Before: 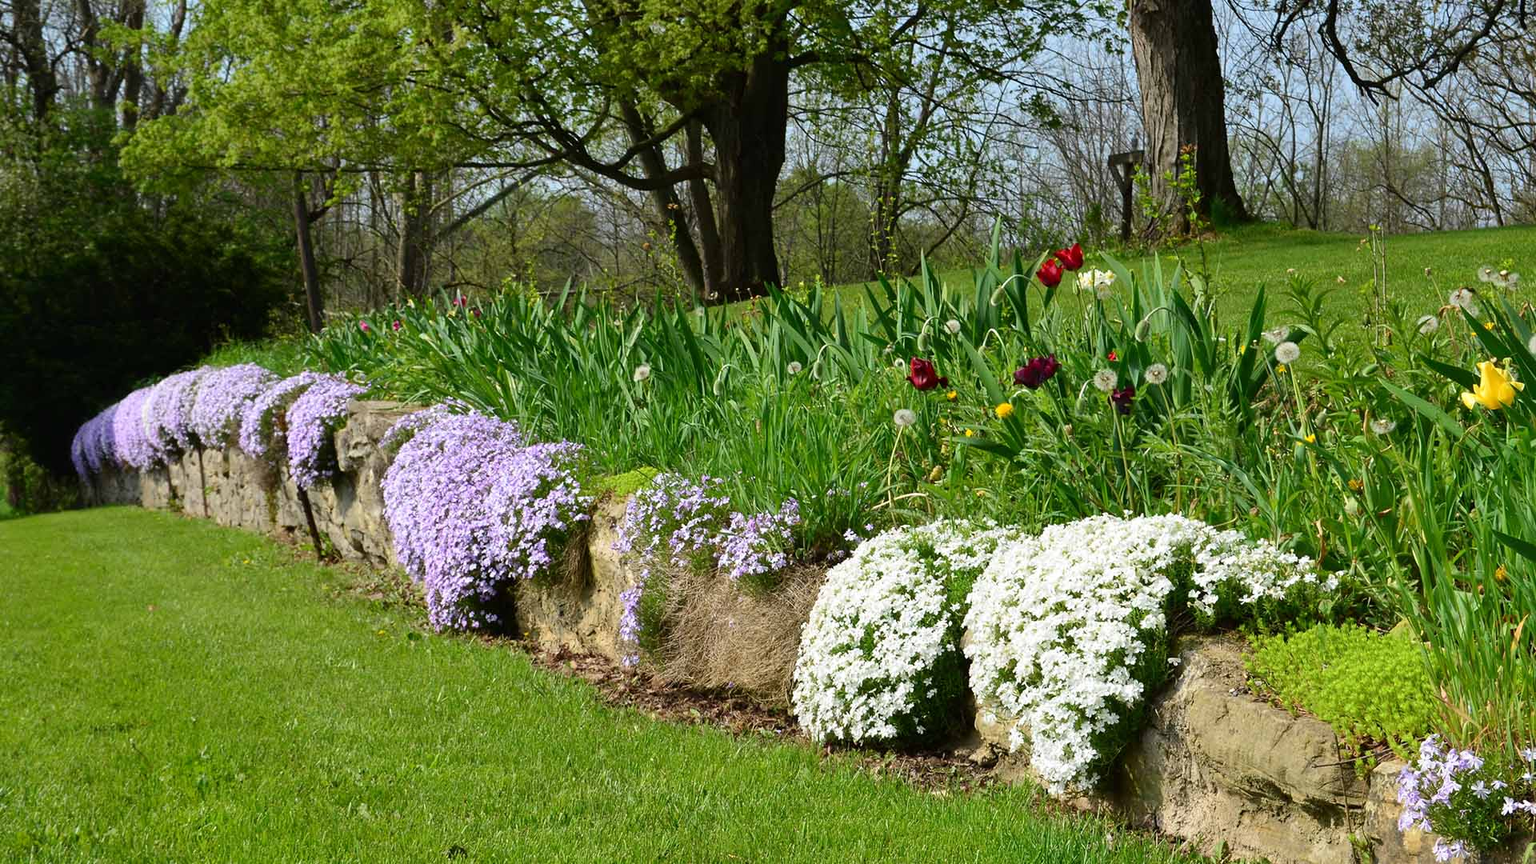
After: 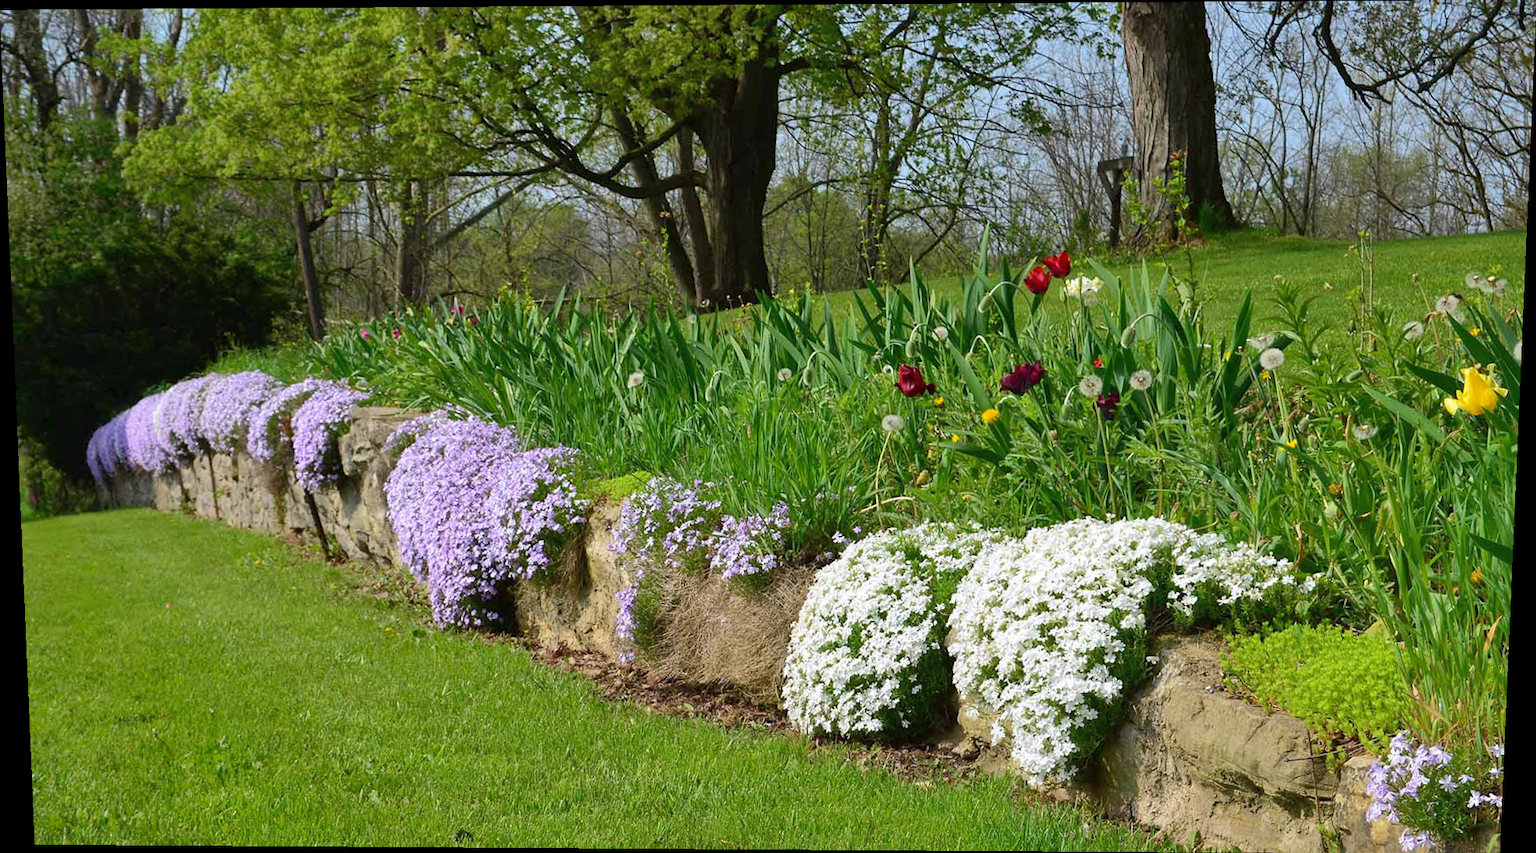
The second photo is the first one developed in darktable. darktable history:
white balance: red 1.004, blue 1.024
rotate and perspective: lens shift (vertical) 0.048, lens shift (horizontal) -0.024, automatic cropping off
shadows and highlights: on, module defaults
exposure: compensate exposure bias true, compensate highlight preservation false
